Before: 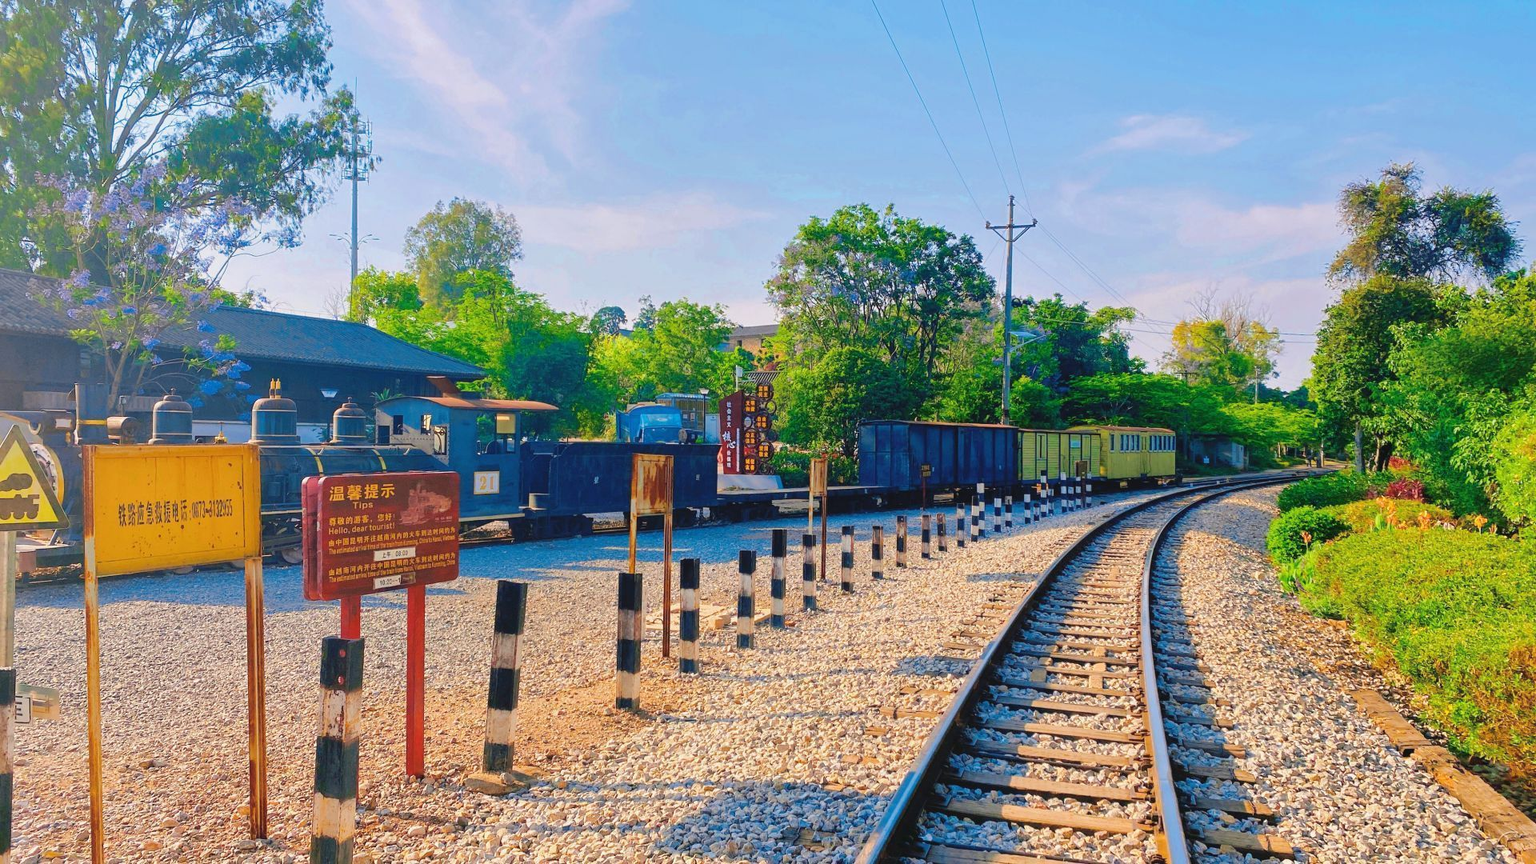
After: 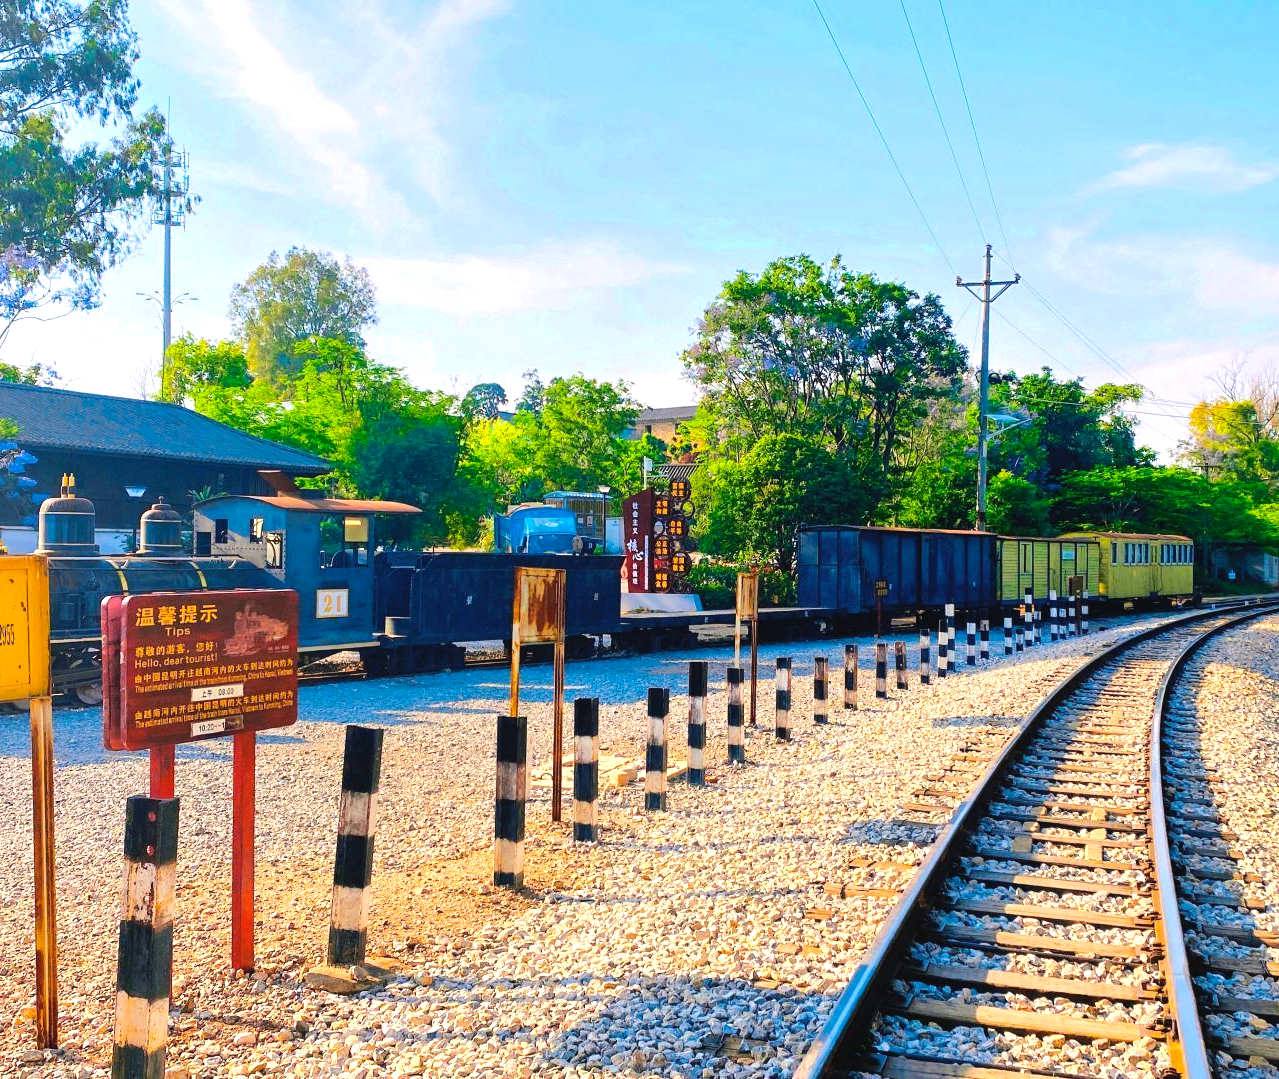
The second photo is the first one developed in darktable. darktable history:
tone equalizer: -8 EV -0.75 EV, -7 EV -0.7 EV, -6 EV -0.6 EV, -5 EV -0.4 EV, -3 EV 0.4 EV, -2 EV 0.6 EV, -1 EV 0.7 EV, +0 EV 0.75 EV, edges refinement/feathering 500, mask exposure compensation -1.57 EV, preserve details no
crop and rotate: left 14.385%, right 18.948%
color balance: output saturation 110%
